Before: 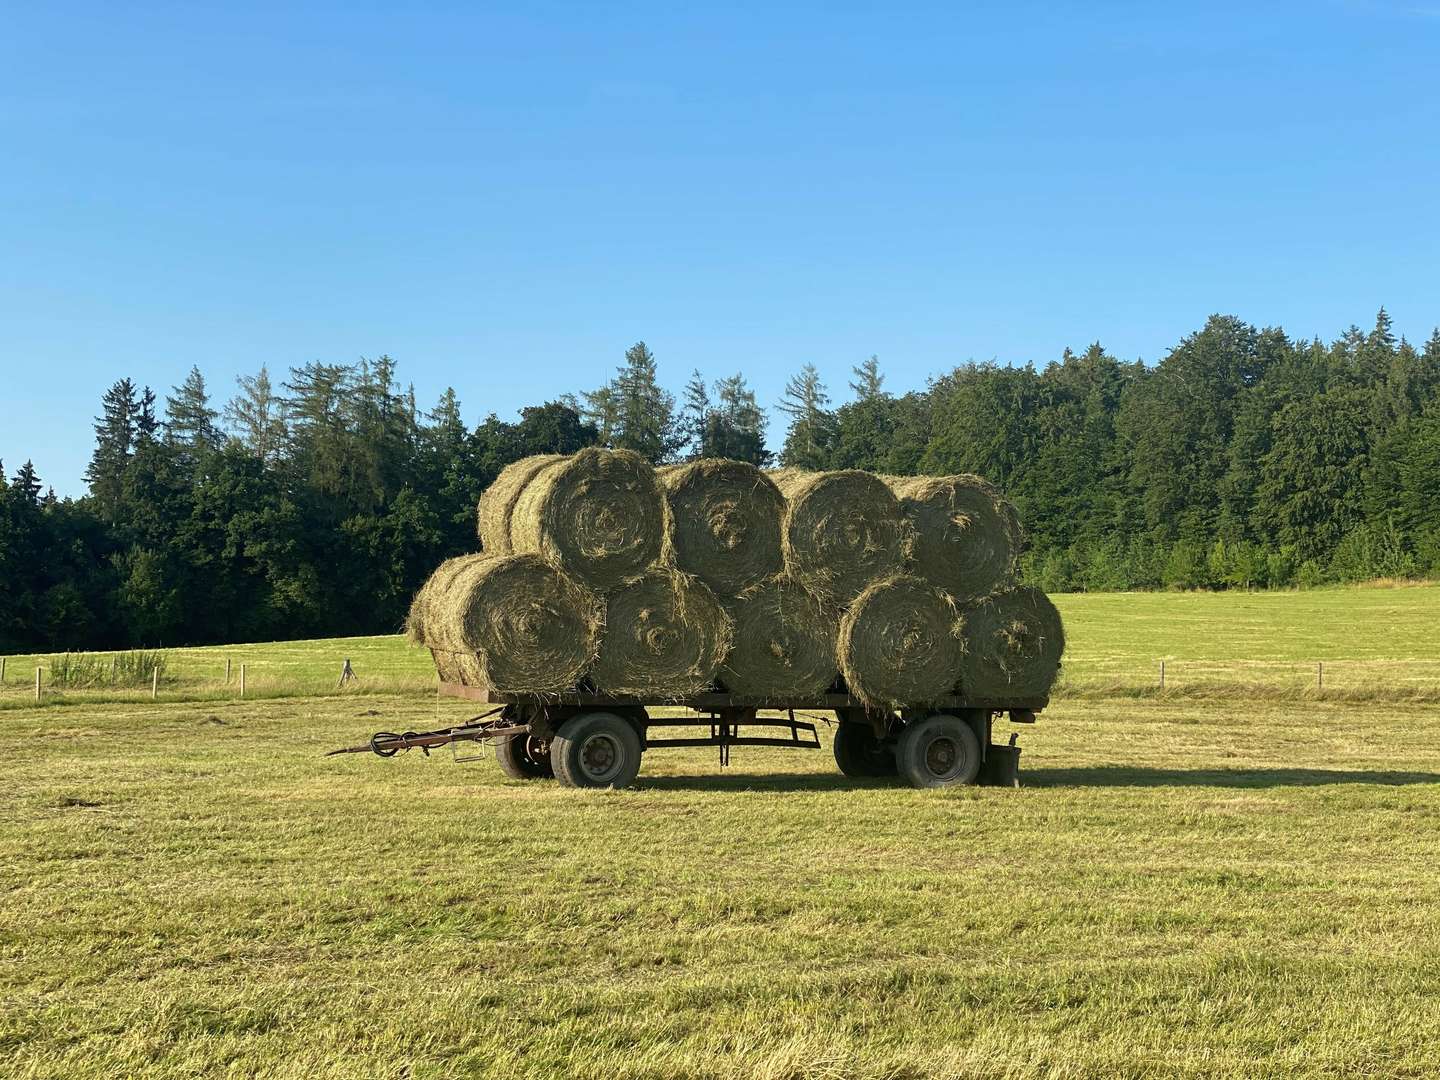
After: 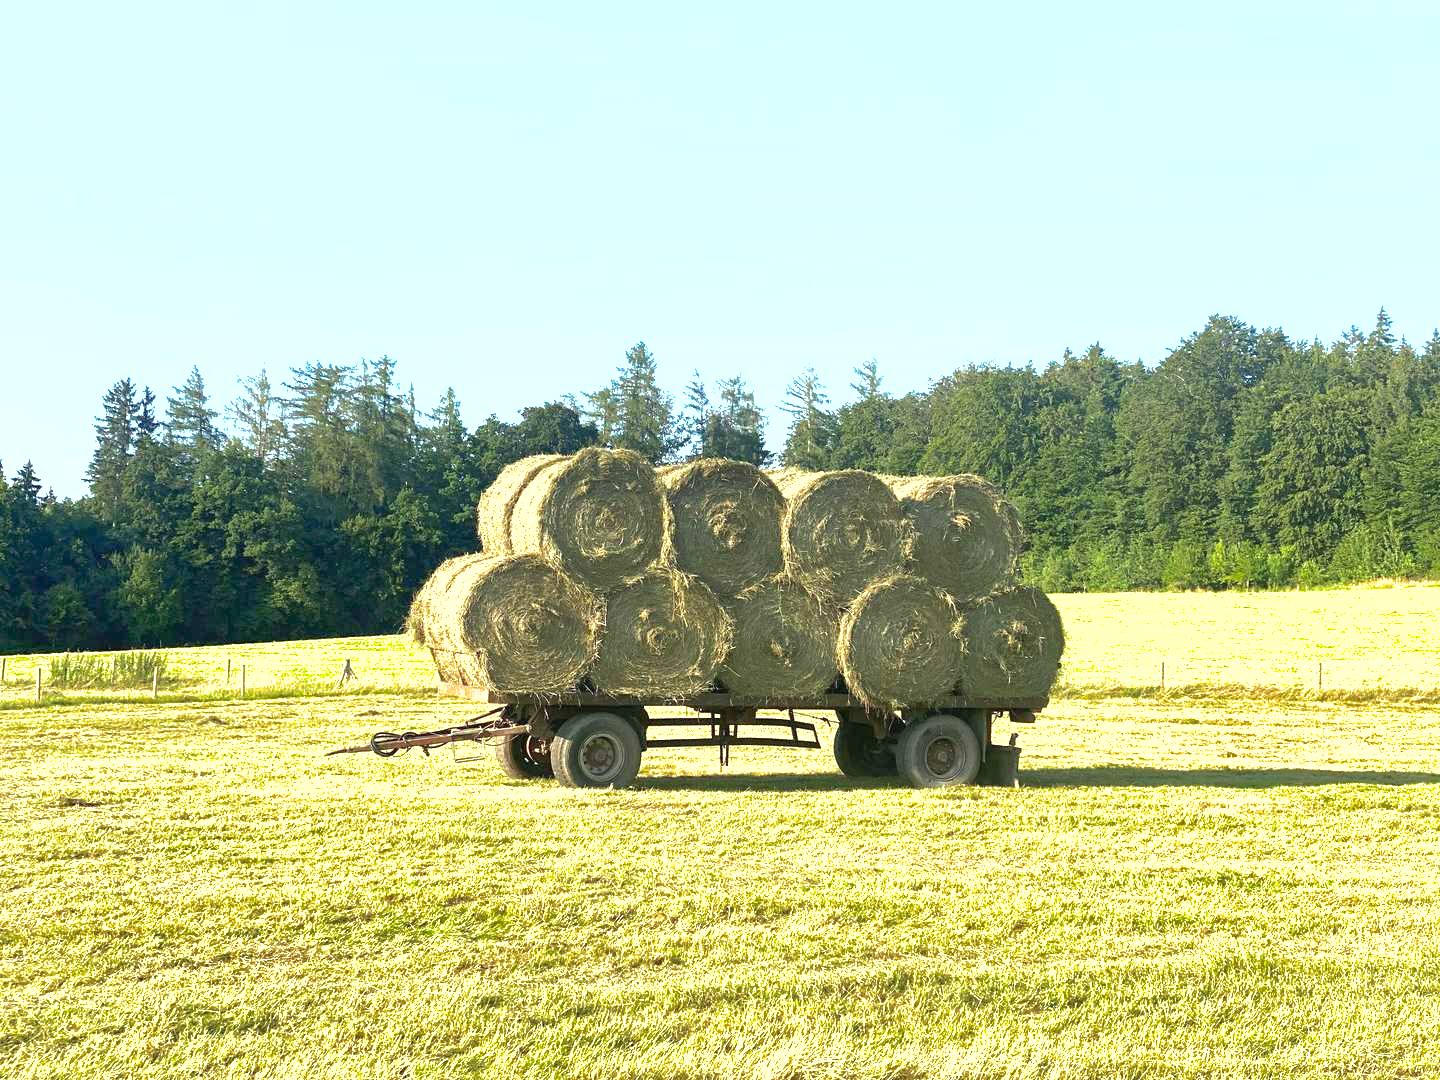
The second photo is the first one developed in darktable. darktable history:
exposure: black level correction 0, exposure 1.486 EV, compensate highlight preservation false
shadows and highlights: on, module defaults
